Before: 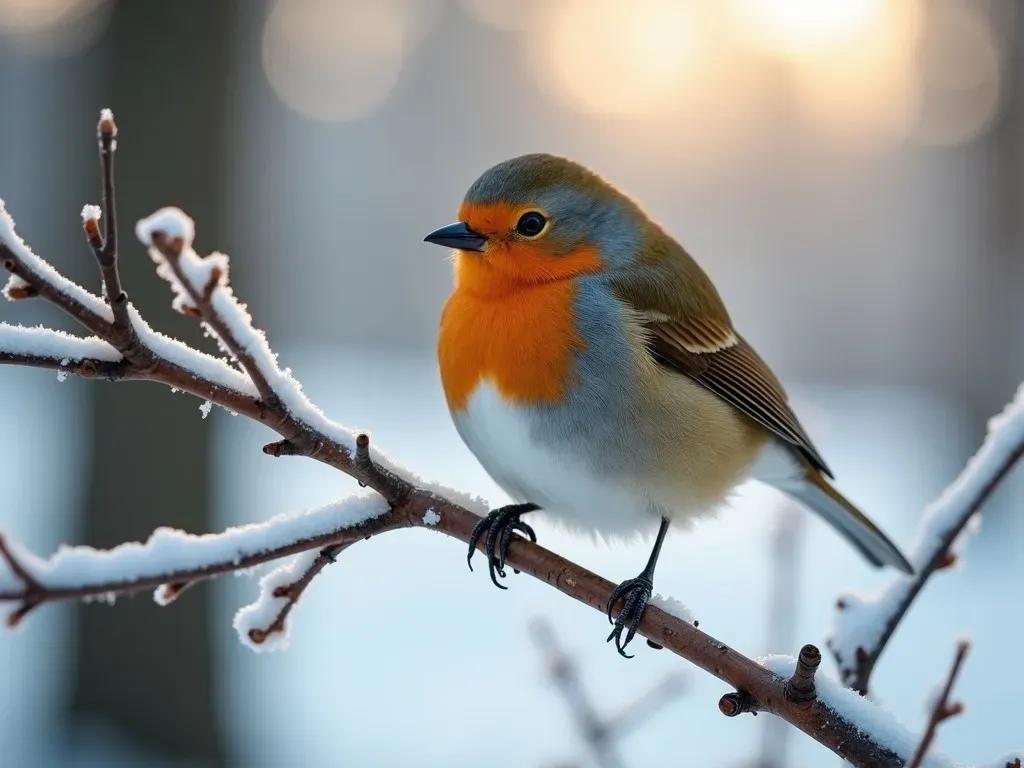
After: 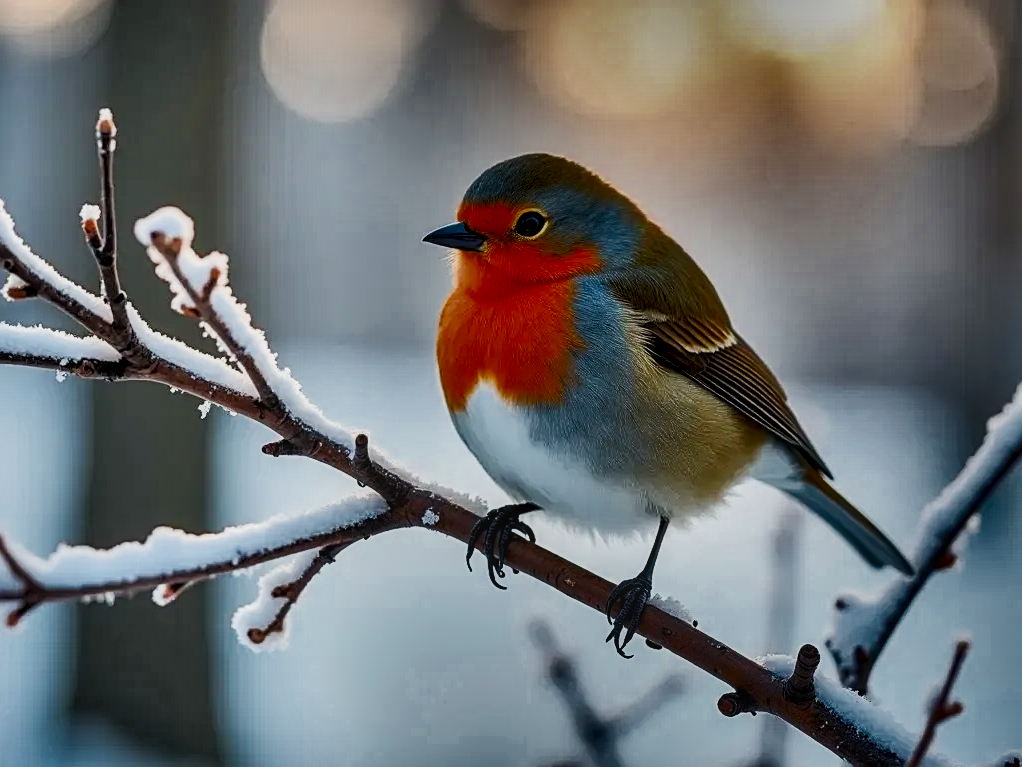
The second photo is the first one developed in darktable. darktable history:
crop and rotate: left 0.18%, bottom 0.005%
sharpen: on, module defaults
local contrast: on, module defaults
color zones: curves: ch1 [(0, 0.513) (0.143, 0.524) (0.286, 0.511) (0.429, 0.506) (0.571, 0.503) (0.714, 0.503) (0.857, 0.508) (1, 0.513)]
shadows and highlights: radius 123.99, shadows 99.22, white point adjustment -2.84, highlights -98.54, soften with gaussian
exposure: black level correction 0, exposure 1.199 EV, compensate highlight preservation false
filmic rgb: black relative exposure -7.5 EV, white relative exposure 5 EV, hardness 3.32, contrast 1.297
